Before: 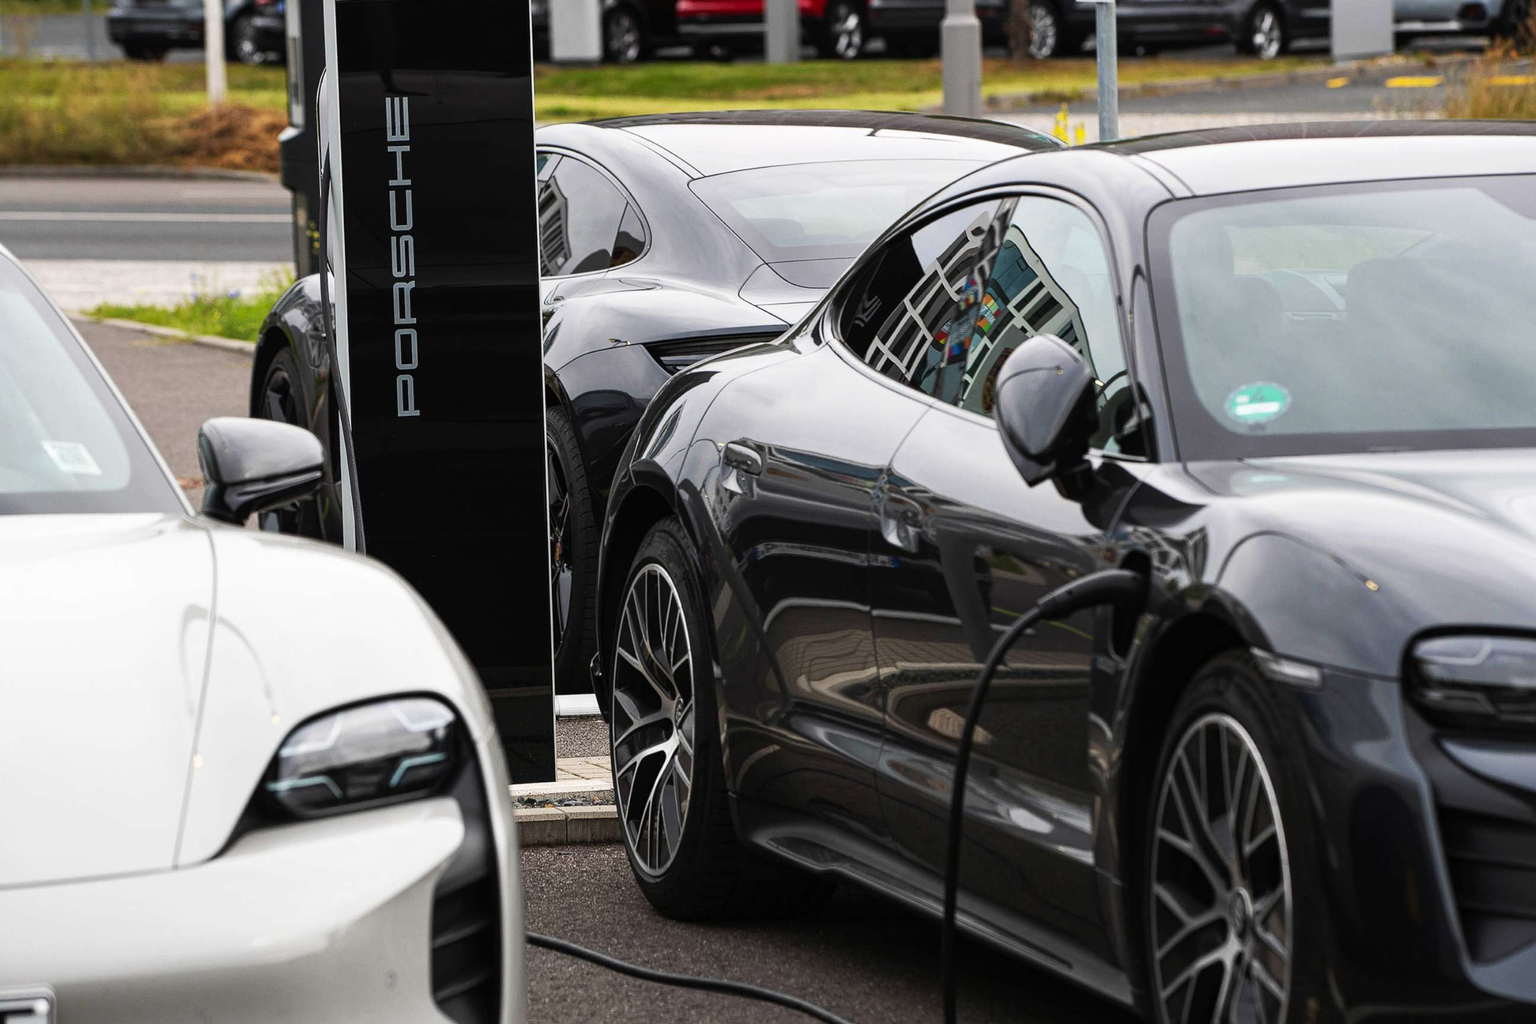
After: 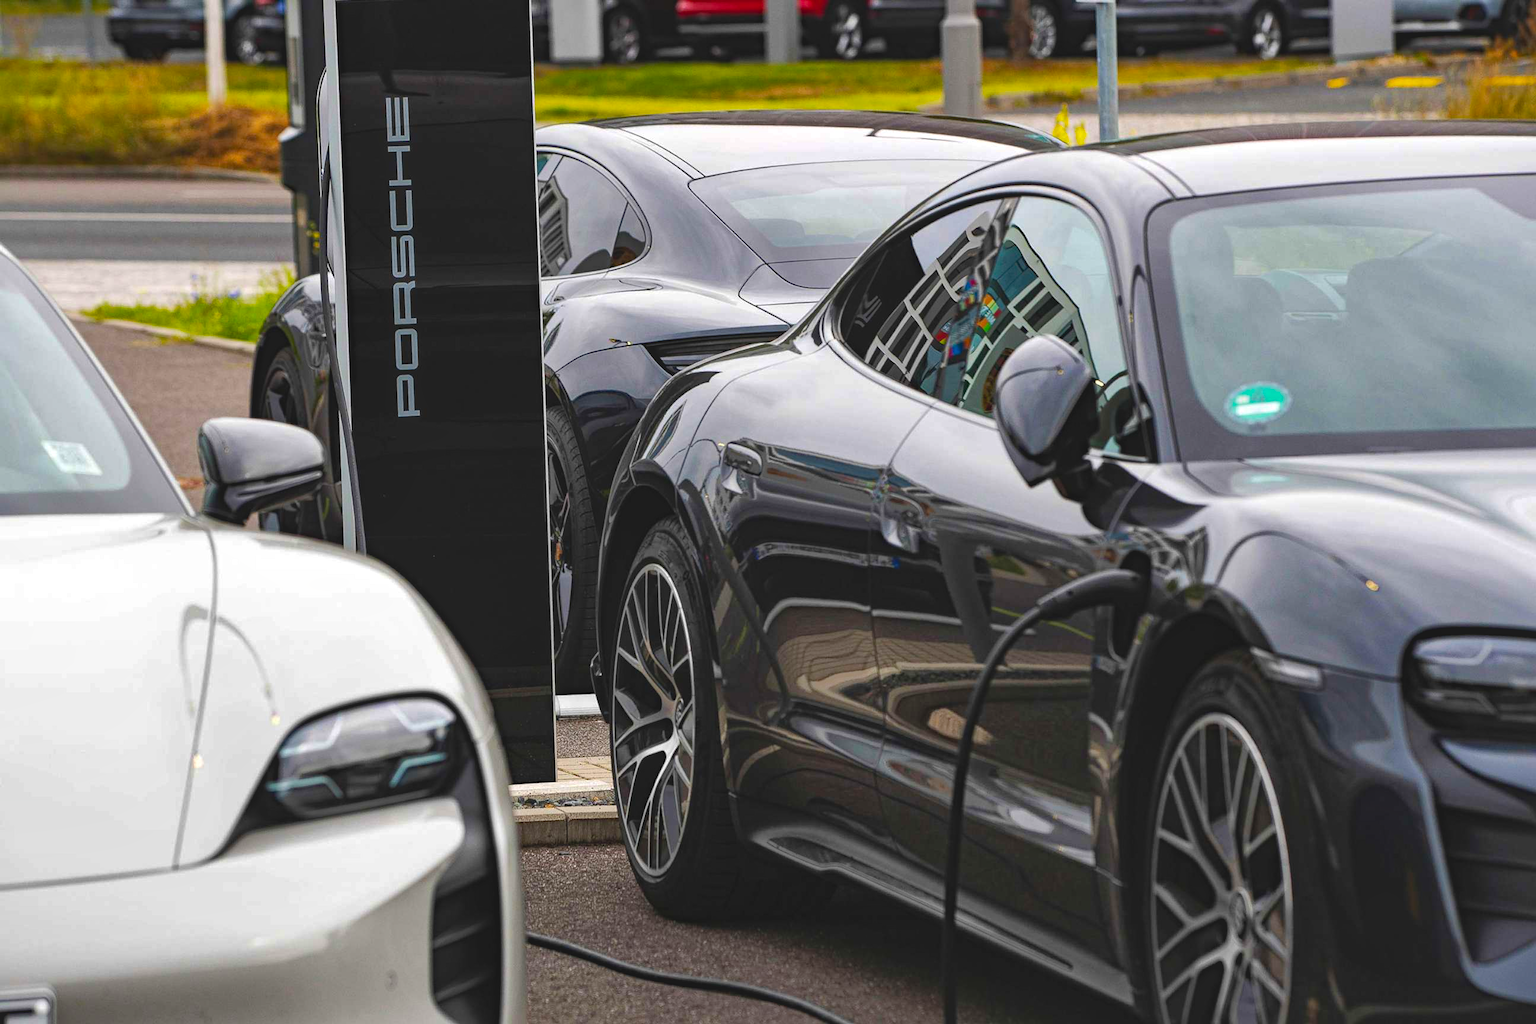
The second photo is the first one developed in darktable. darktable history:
color balance rgb: global offset › luminance 0.781%, linear chroma grading › global chroma 14.686%, perceptual saturation grading › global saturation 12.33%, global vibrance 20%
local contrast: highlights 105%, shadows 102%, detail 120%, midtone range 0.2
shadows and highlights: on, module defaults
haze removal: compatibility mode true, adaptive false
